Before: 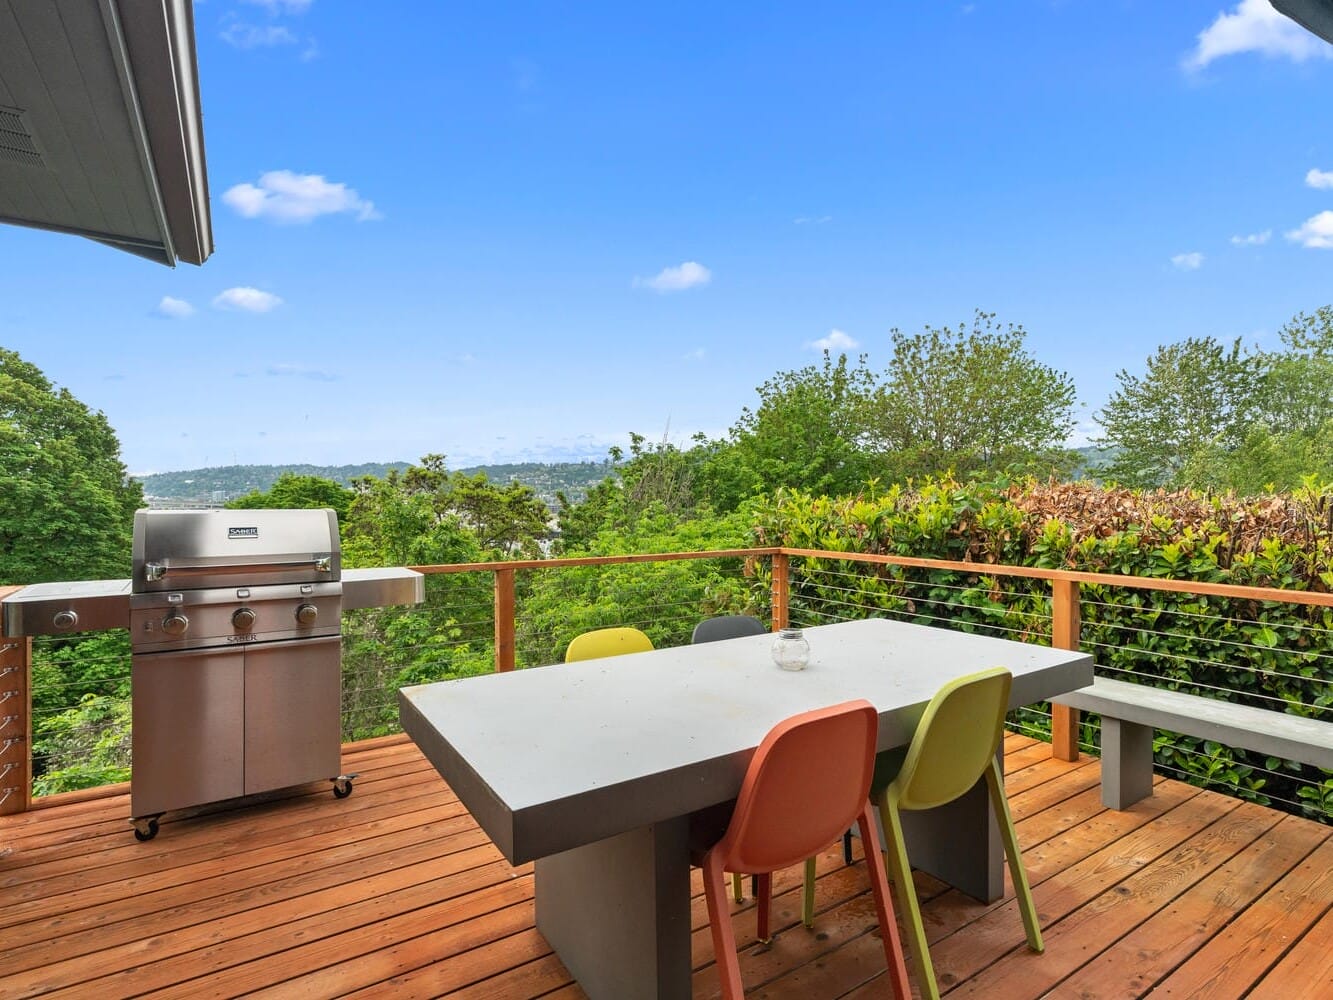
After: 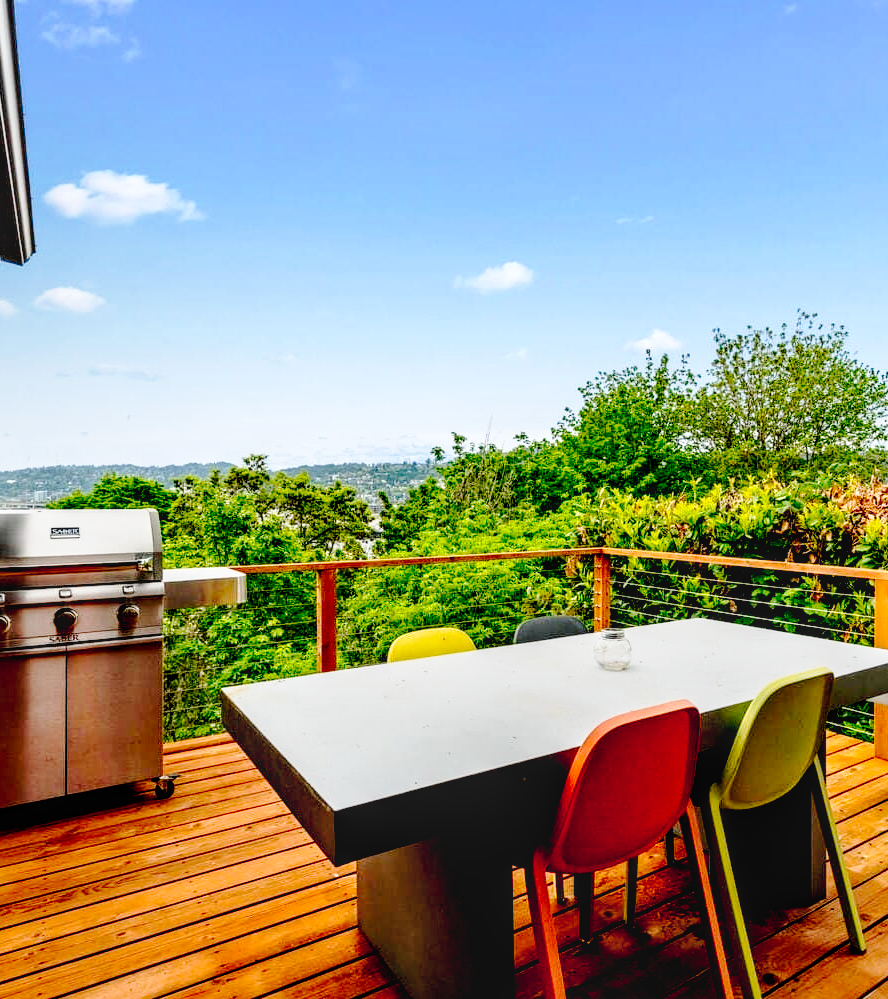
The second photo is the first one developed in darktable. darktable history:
exposure: black level correction 0.057, compensate highlight preservation false
local contrast: on, module defaults
tone curve: curves: ch0 [(0, 0.019) (0.078, 0.058) (0.223, 0.217) (0.424, 0.553) (0.631, 0.764) (0.816, 0.932) (1, 1)]; ch1 [(0, 0) (0.262, 0.227) (0.417, 0.386) (0.469, 0.467) (0.502, 0.503) (0.544, 0.548) (0.57, 0.579) (0.608, 0.62) (0.65, 0.68) (0.994, 0.987)]; ch2 [(0, 0) (0.262, 0.188) (0.5, 0.504) (0.553, 0.592) (0.599, 0.653) (1, 1)], preserve colors none
crop and rotate: left 13.378%, right 19.949%
